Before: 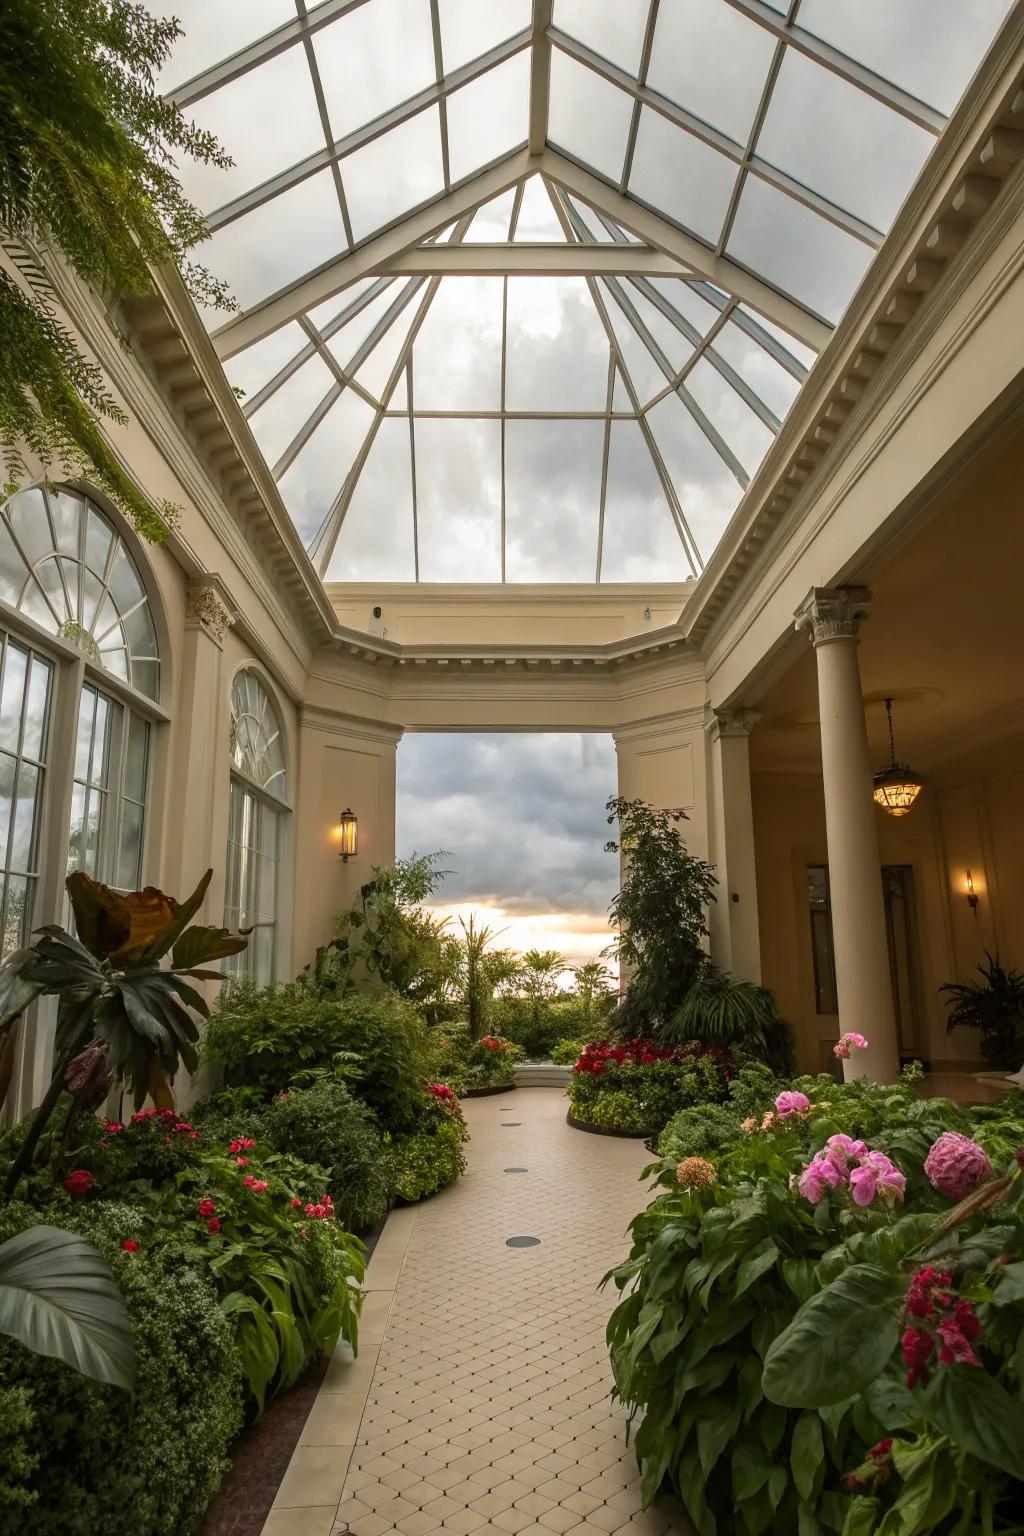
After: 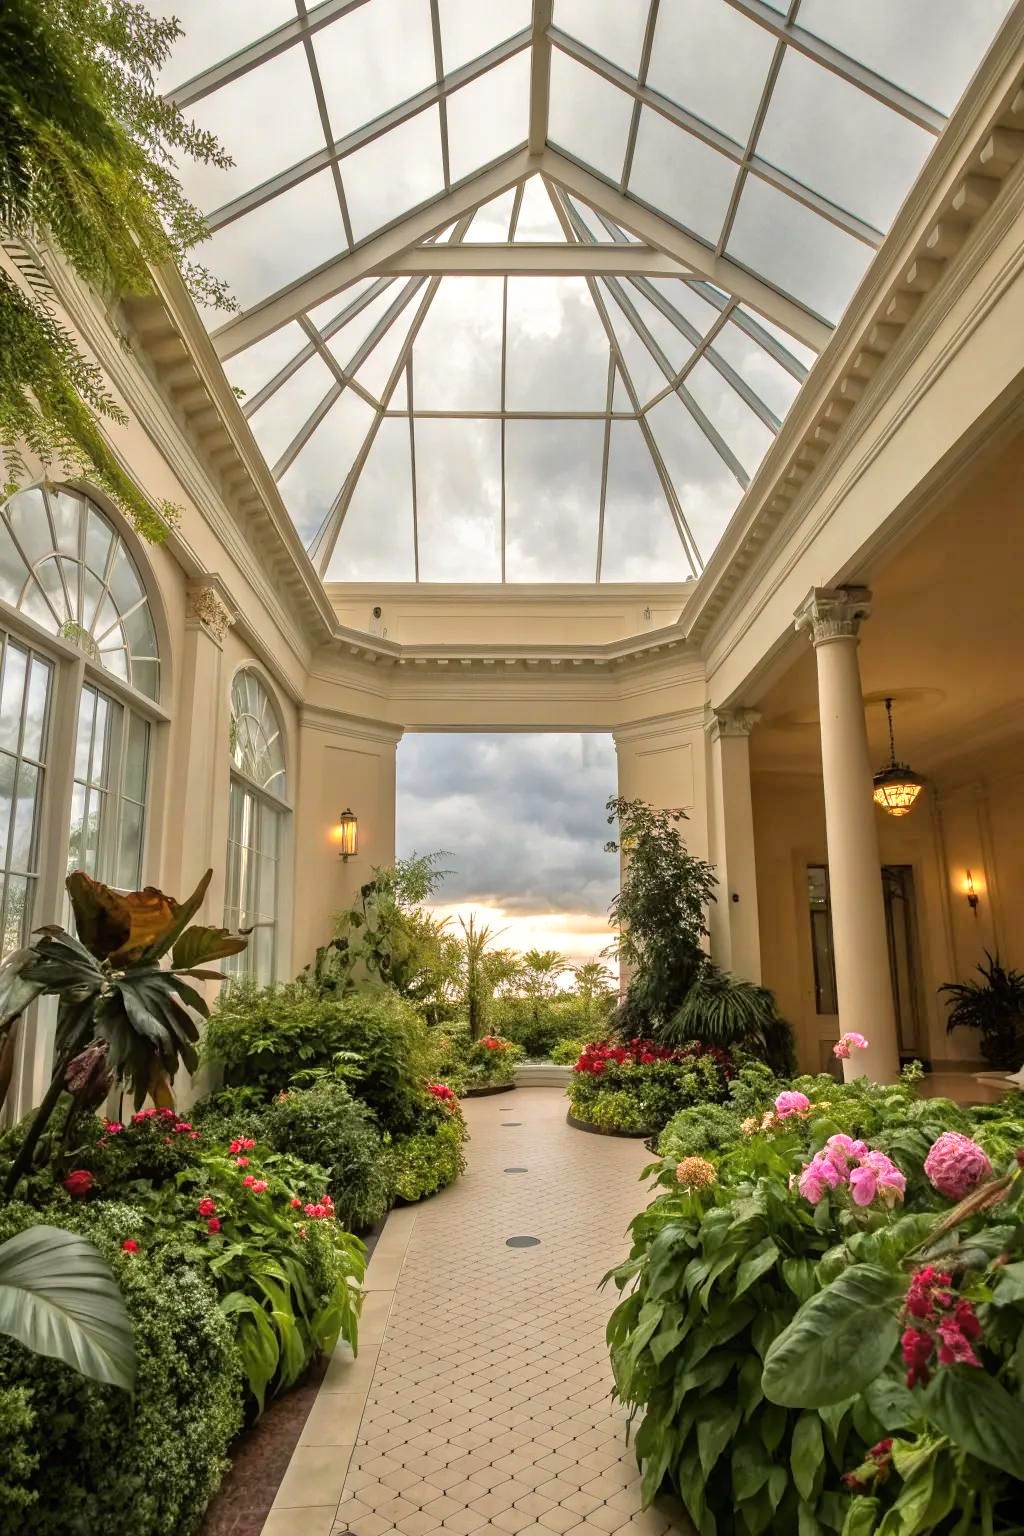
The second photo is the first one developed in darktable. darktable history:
white balance: red 1.009, blue 0.985
tone equalizer: -7 EV 0.15 EV, -6 EV 0.6 EV, -5 EV 1.15 EV, -4 EV 1.33 EV, -3 EV 1.15 EV, -2 EV 0.6 EV, -1 EV 0.15 EV, mask exposure compensation -0.5 EV
